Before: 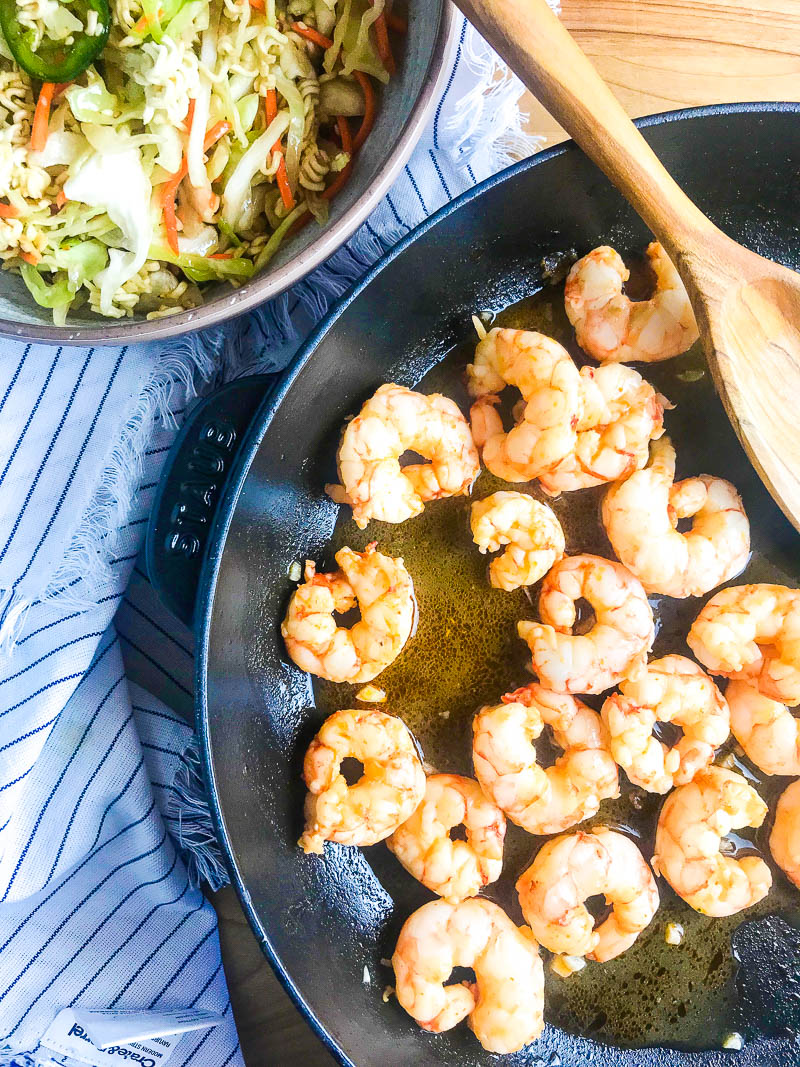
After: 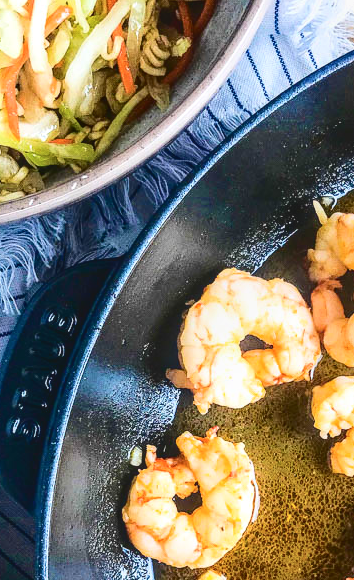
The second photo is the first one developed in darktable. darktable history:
crop: left 19.966%, top 10.838%, right 35.719%, bottom 34.743%
local contrast: on, module defaults
tone curve: curves: ch0 [(0, 0) (0.003, 0.072) (0.011, 0.073) (0.025, 0.072) (0.044, 0.076) (0.069, 0.089) (0.1, 0.103) (0.136, 0.123) (0.177, 0.158) (0.224, 0.21) (0.277, 0.275) (0.335, 0.372) (0.399, 0.463) (0.468, 0.556) (0.543, 0.633) (0.623, 0.712) (0.709, 0.795) (0.801, 0.869) (0.898, 0.942) (1, 1)], color space Lab, independent channels, preserve colors none
